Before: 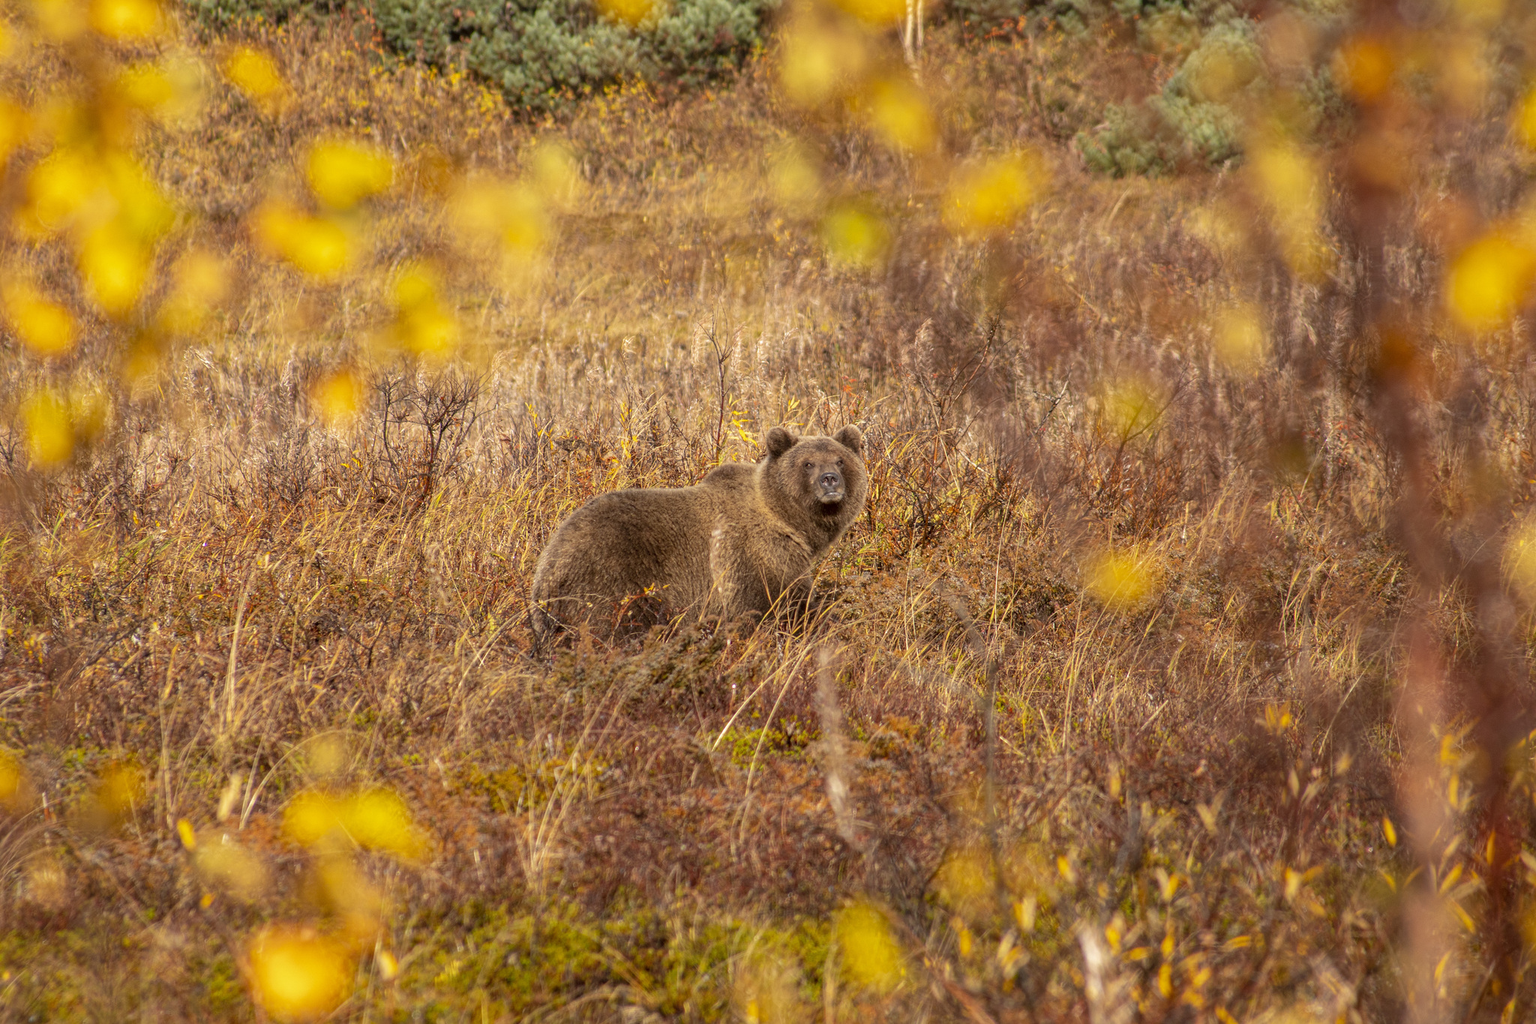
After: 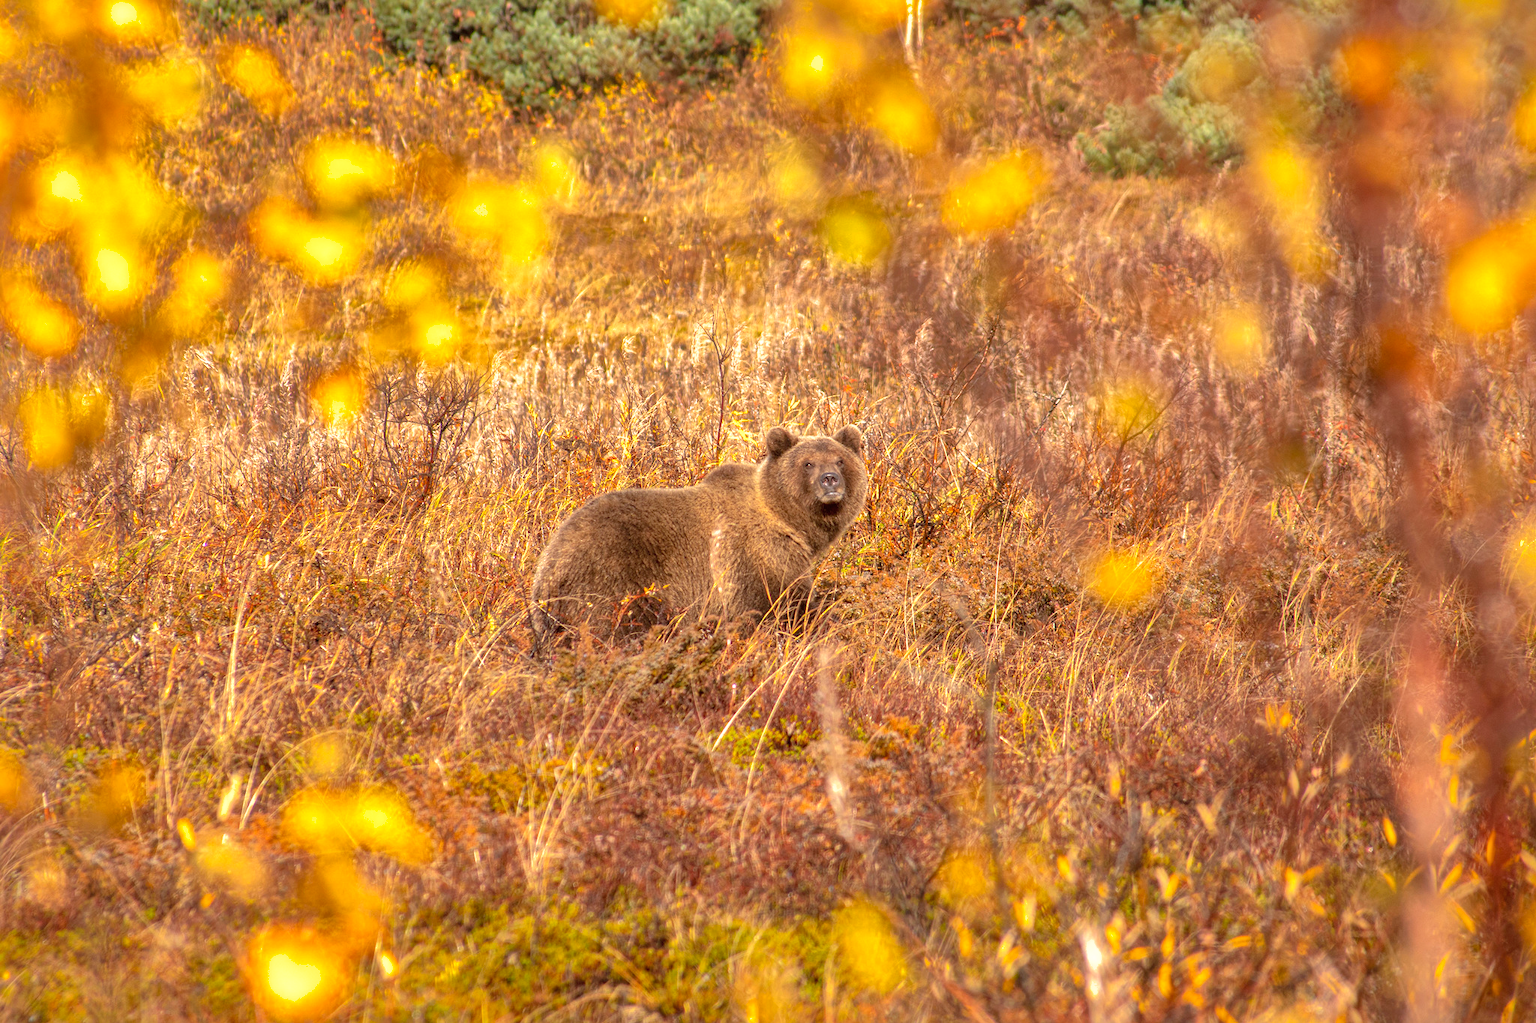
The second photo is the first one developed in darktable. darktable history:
shadows and highlights: shadows 40, highlights -60
exposure: black level correction 0, exposure 0.7 EV, compensate exposure bias true, compensate highlight preservation false
